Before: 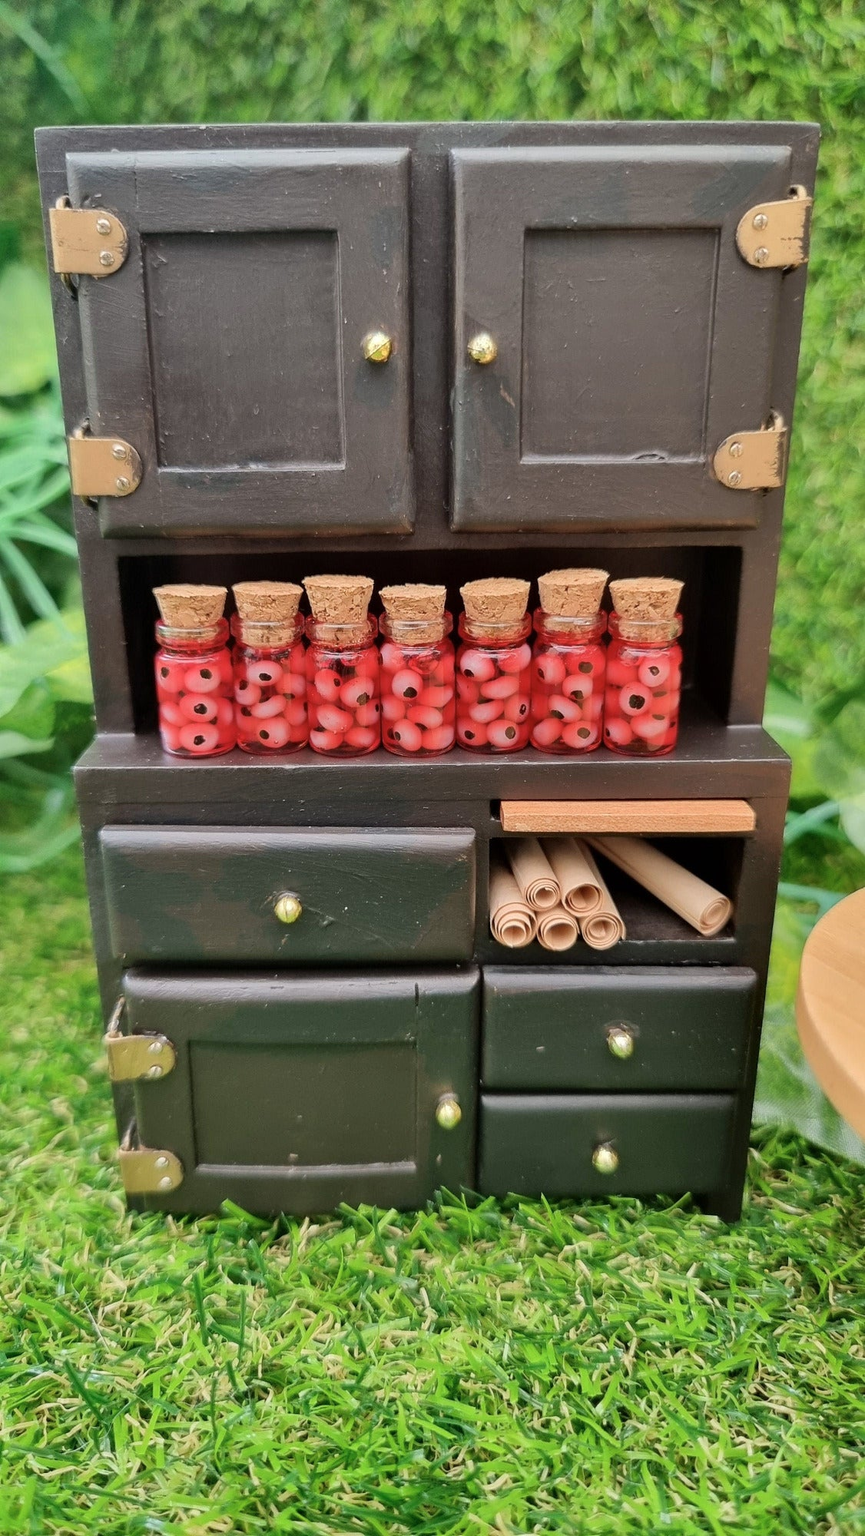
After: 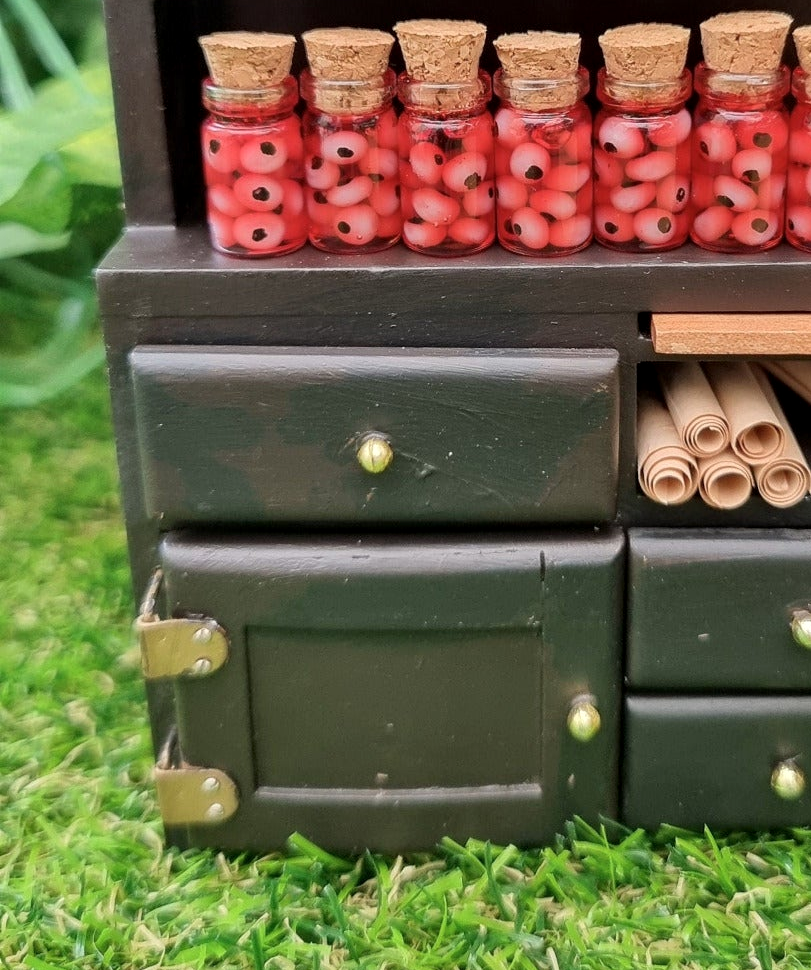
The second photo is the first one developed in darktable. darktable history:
local contrast: highlights 100%, shadows 100%, detail 120%, midtone range 0.2
crop: top 36.498%, right 27.964%, bottom 14.995%
